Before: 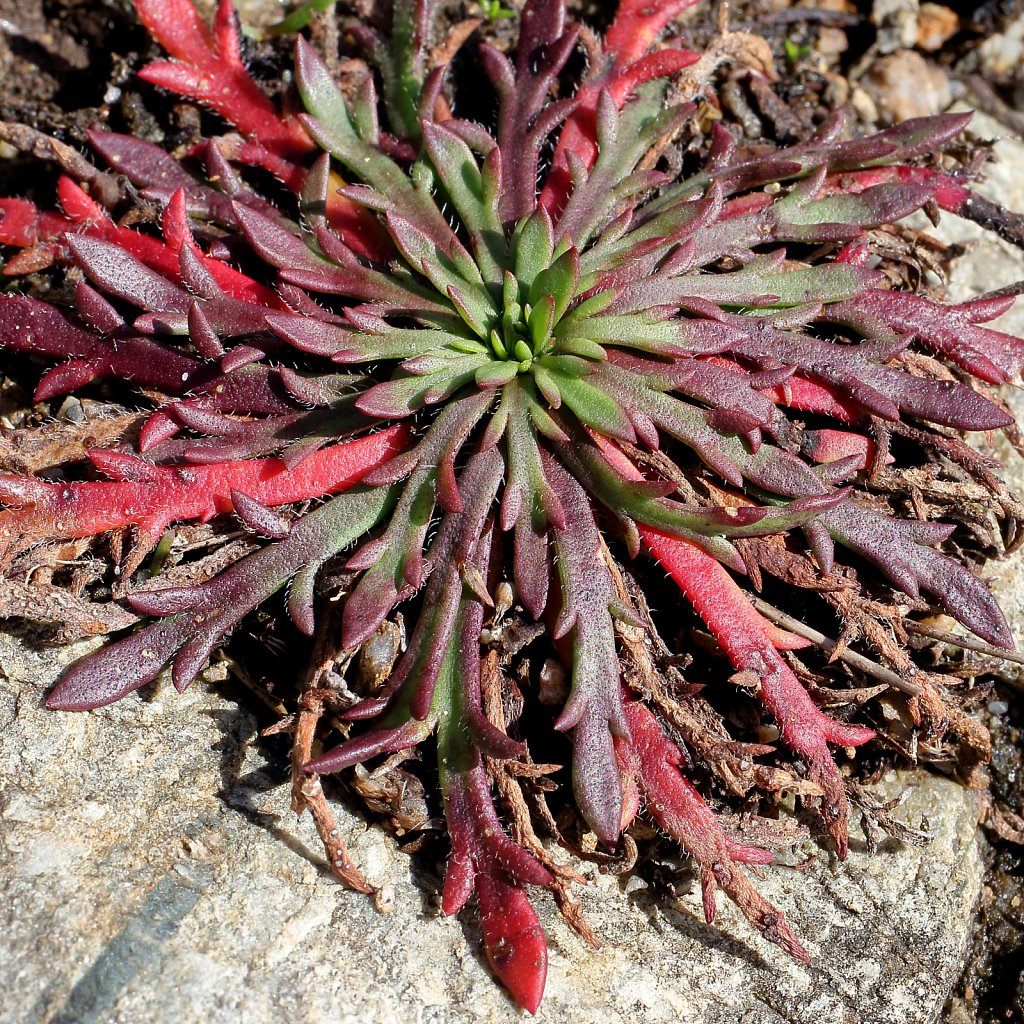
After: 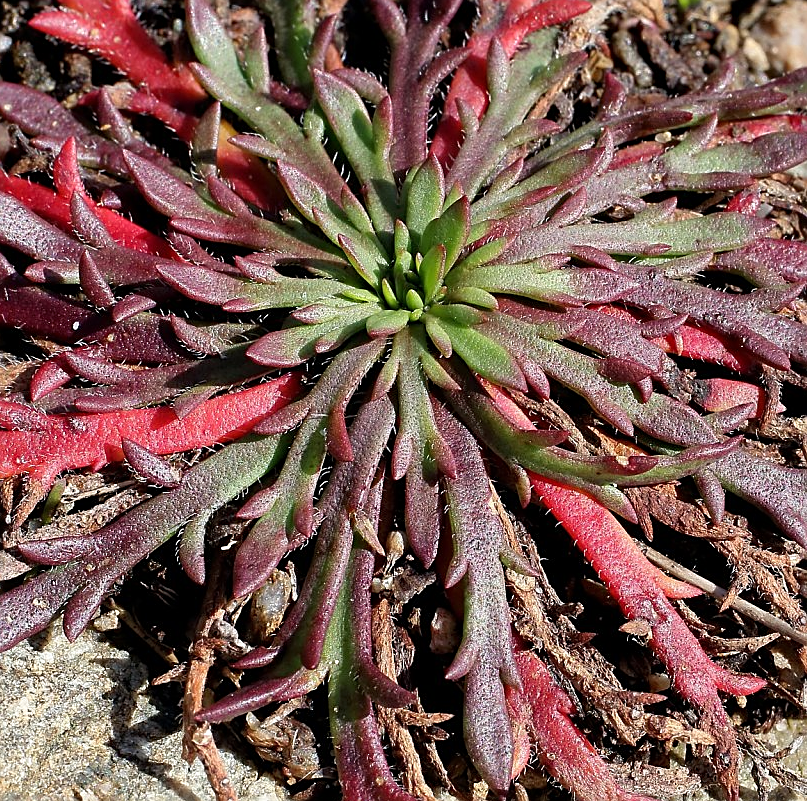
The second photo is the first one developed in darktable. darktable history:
sharpen: on, module defaults
crop and rotate: left 10.698%, top 5.018%, right 10.409%, bottom 16.722%
